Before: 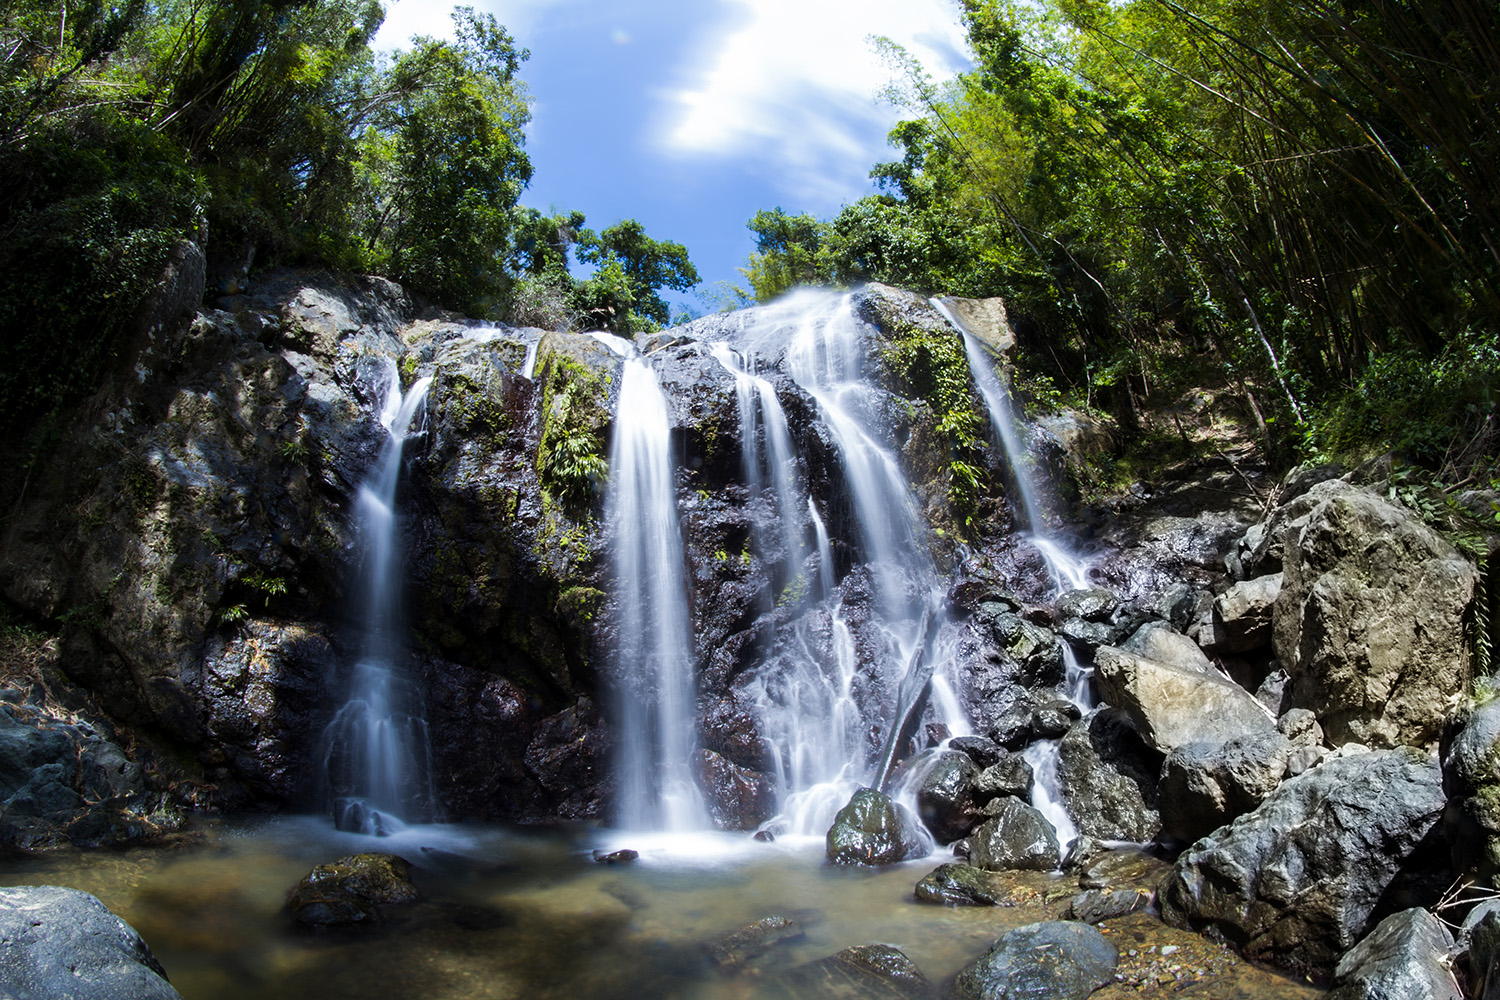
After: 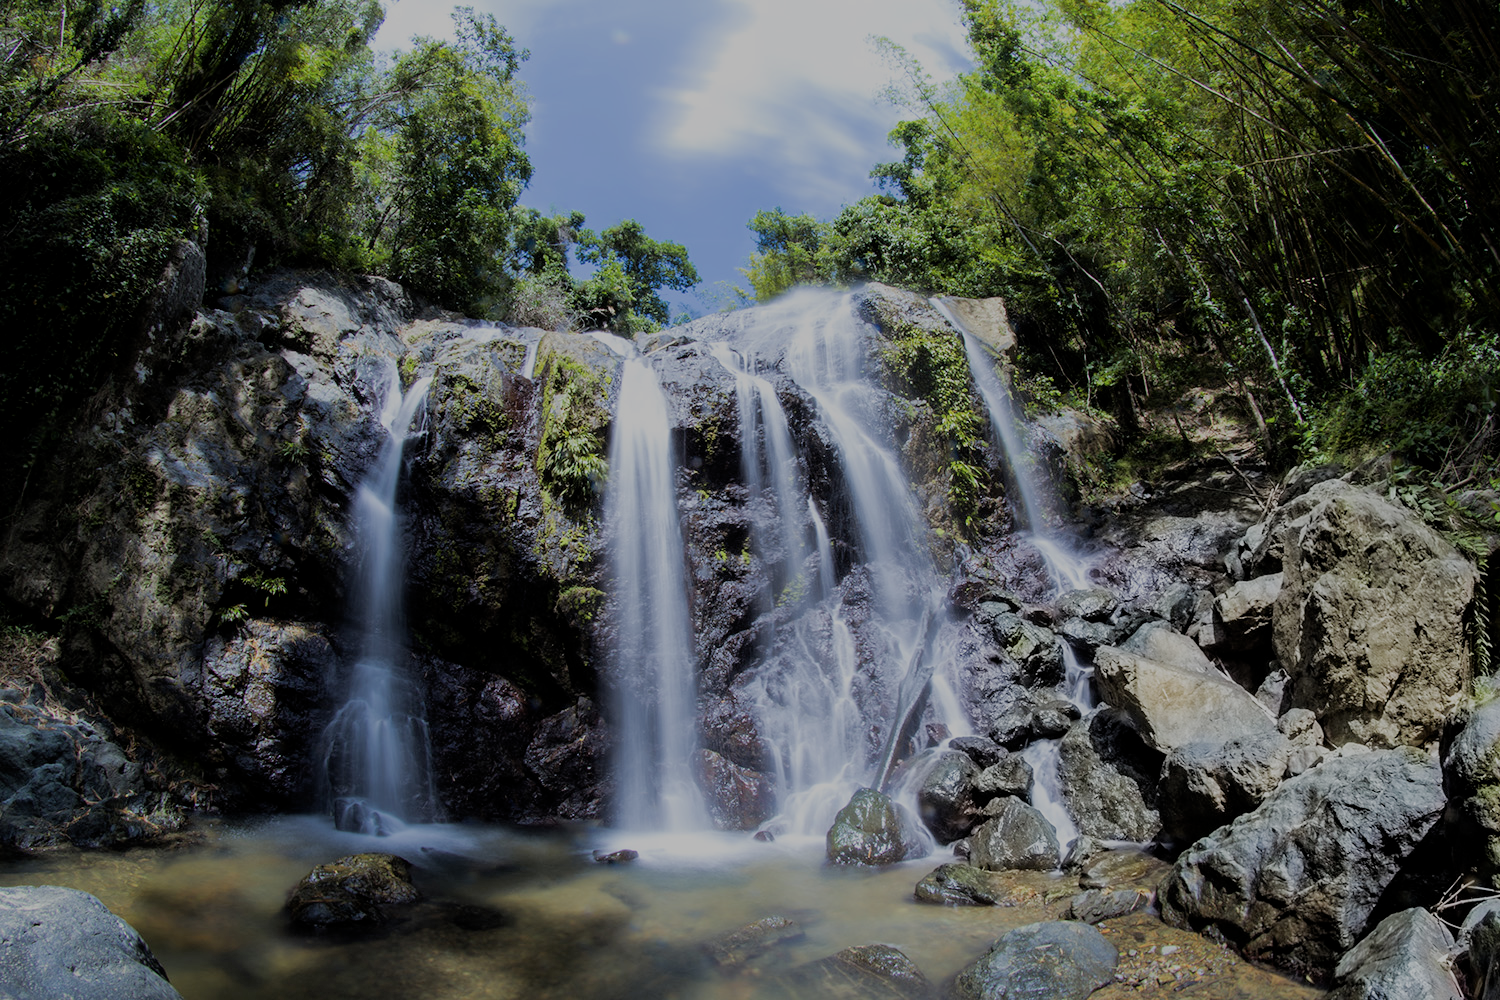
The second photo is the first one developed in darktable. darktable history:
filmic rgb: middle gray luminance 2.6%, black relative exposure -10 EV, white relative exposure 7 EV, dynamic range scaling 9.63%, target black luminance 0%, hardness 3.16, latitude 43.6%, contrast 0.682, highlights saturation mix 4.34%, shadows ↔ highlights balance 12.91%
